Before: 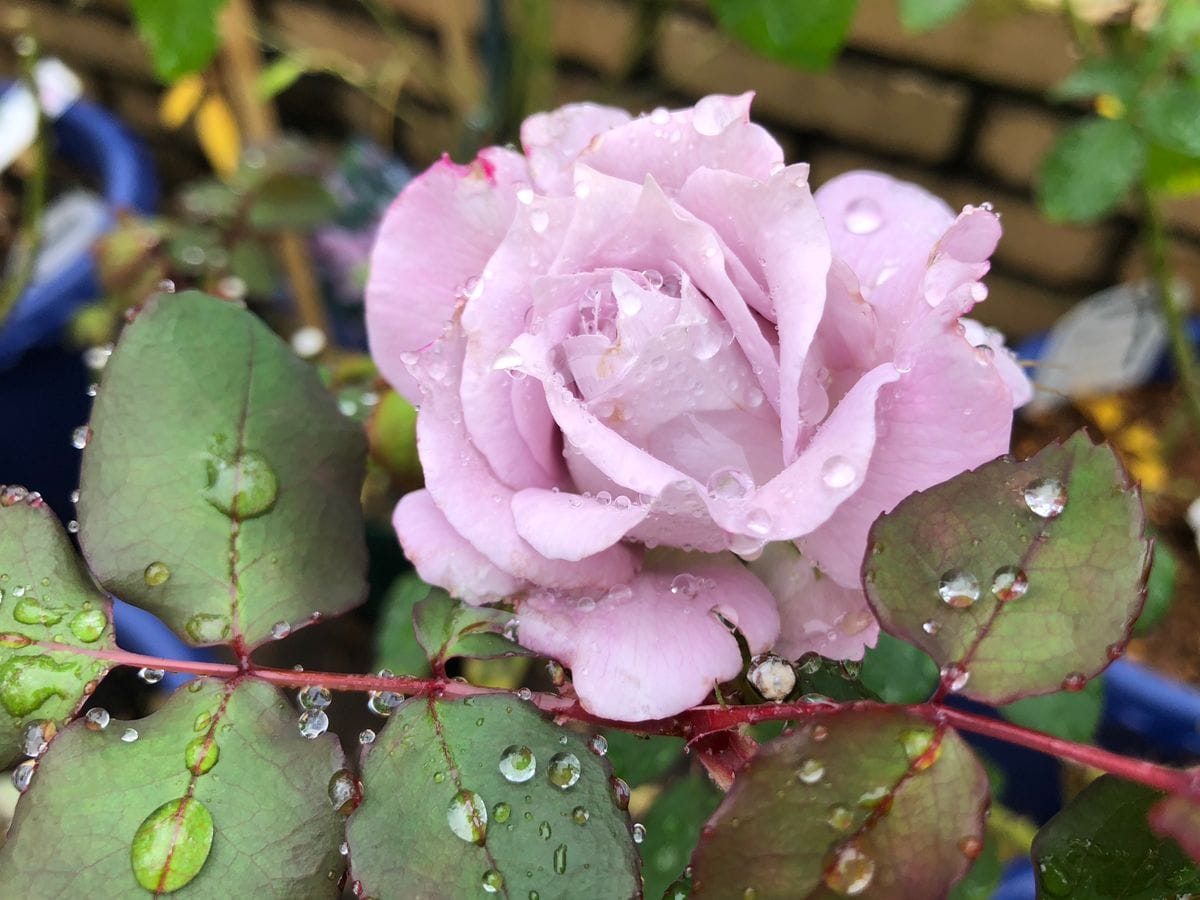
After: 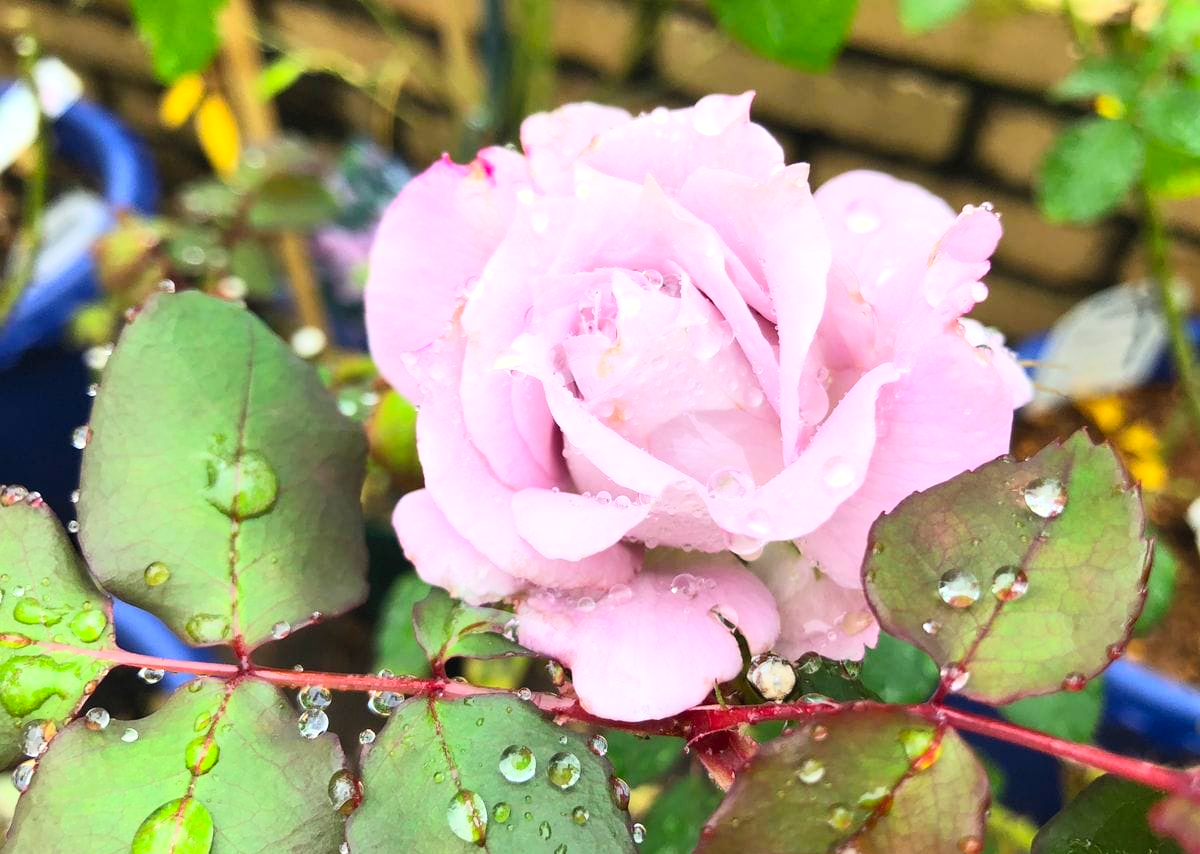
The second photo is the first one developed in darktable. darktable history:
crop and rotate: top 0.014%, bottom 5.057%
exposure: exposure 0.204 EV, compensate highlight preservation false
contrast brightness saturation: contrast 0.24, brightness 0.263, saturation 0.374
color correction: highlights a* -4.49, highlights b* 7.07
